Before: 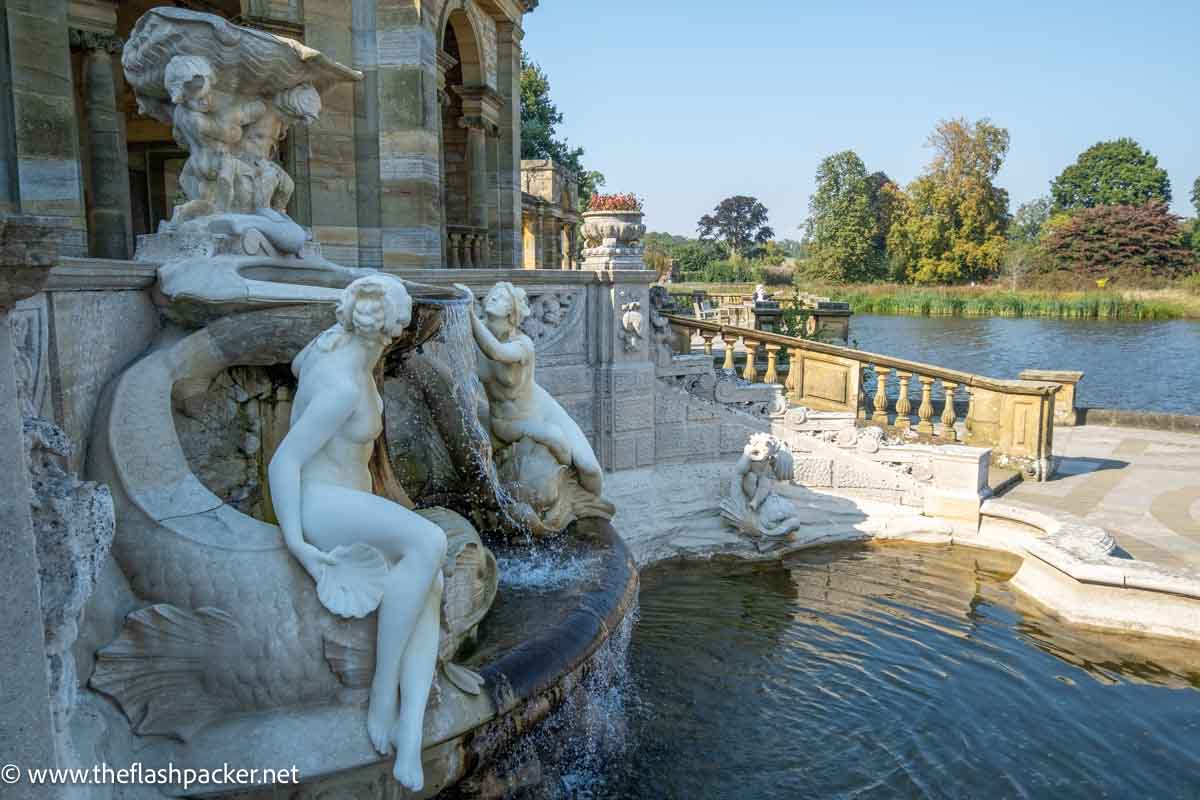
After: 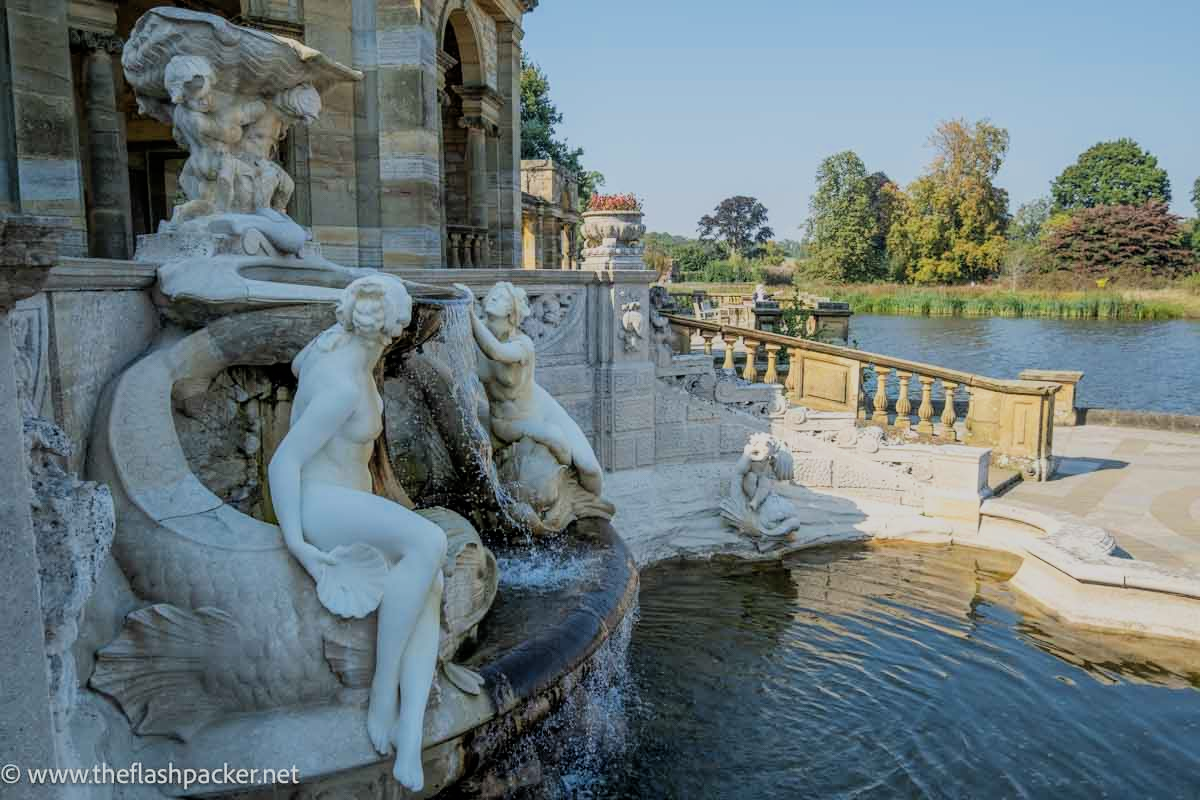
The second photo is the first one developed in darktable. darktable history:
filmic rgb: black relative exposure -7.65 EV, white relative exposure 4.56 EV, hardness 3.61, color science v6 (2022), iterations of high-quality reconstruction 0
